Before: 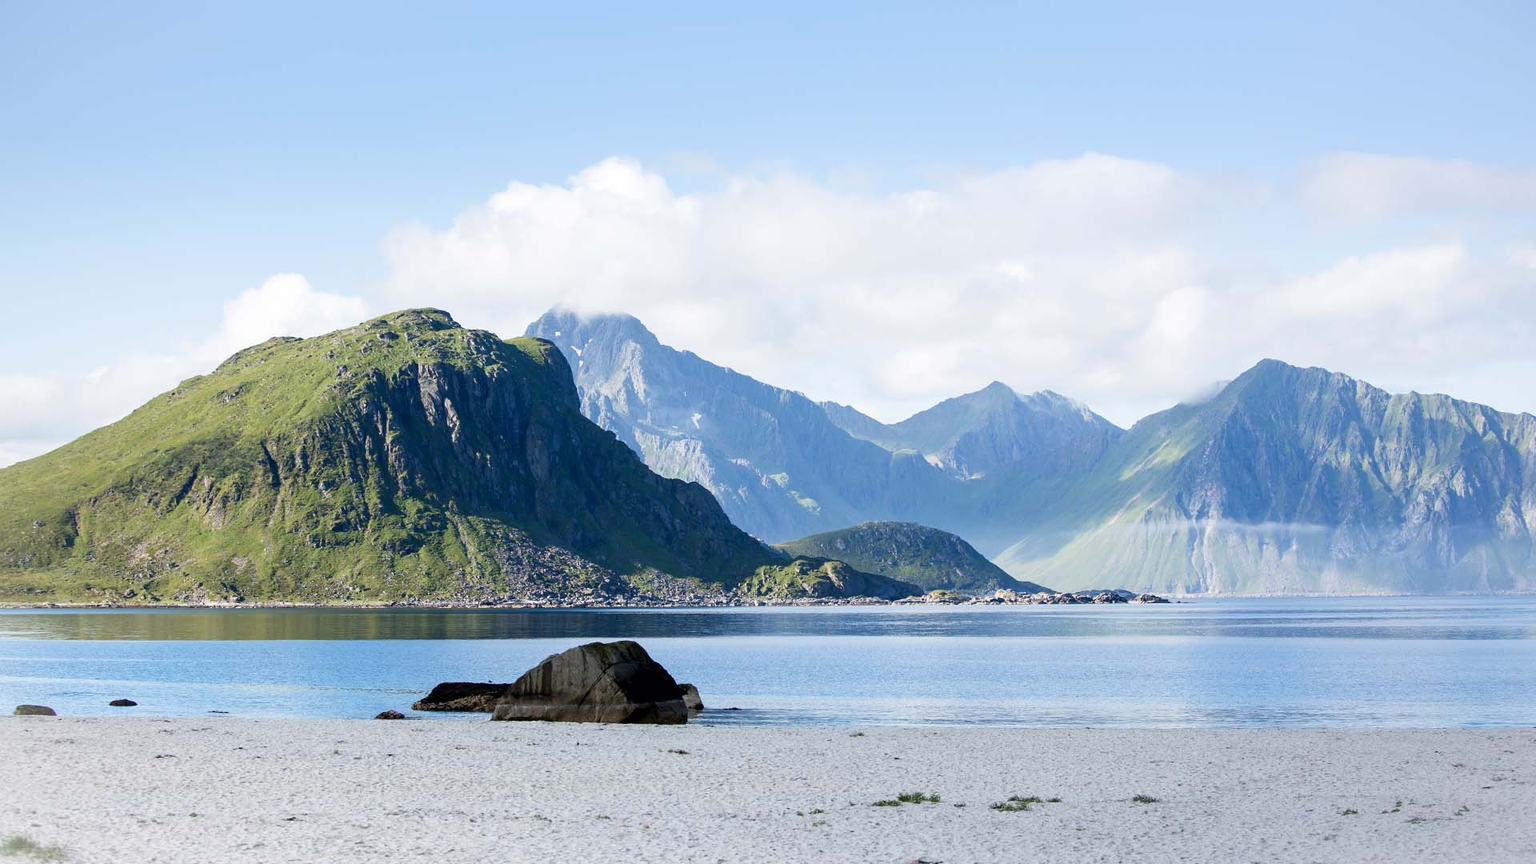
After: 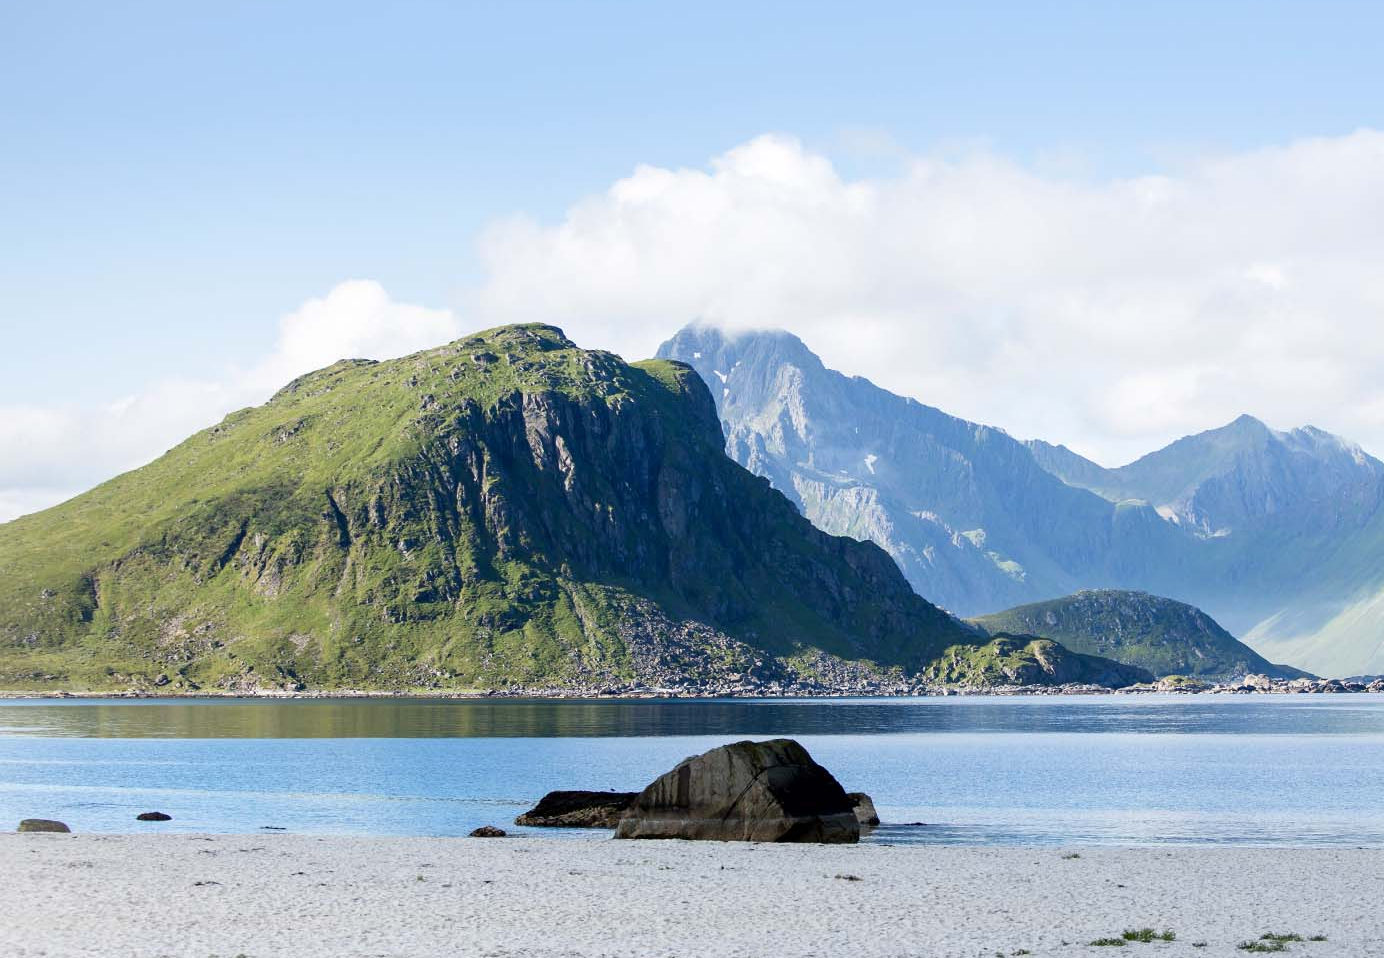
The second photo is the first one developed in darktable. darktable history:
crop: top 5.759%, right 27.883%, bottom 5.523%
